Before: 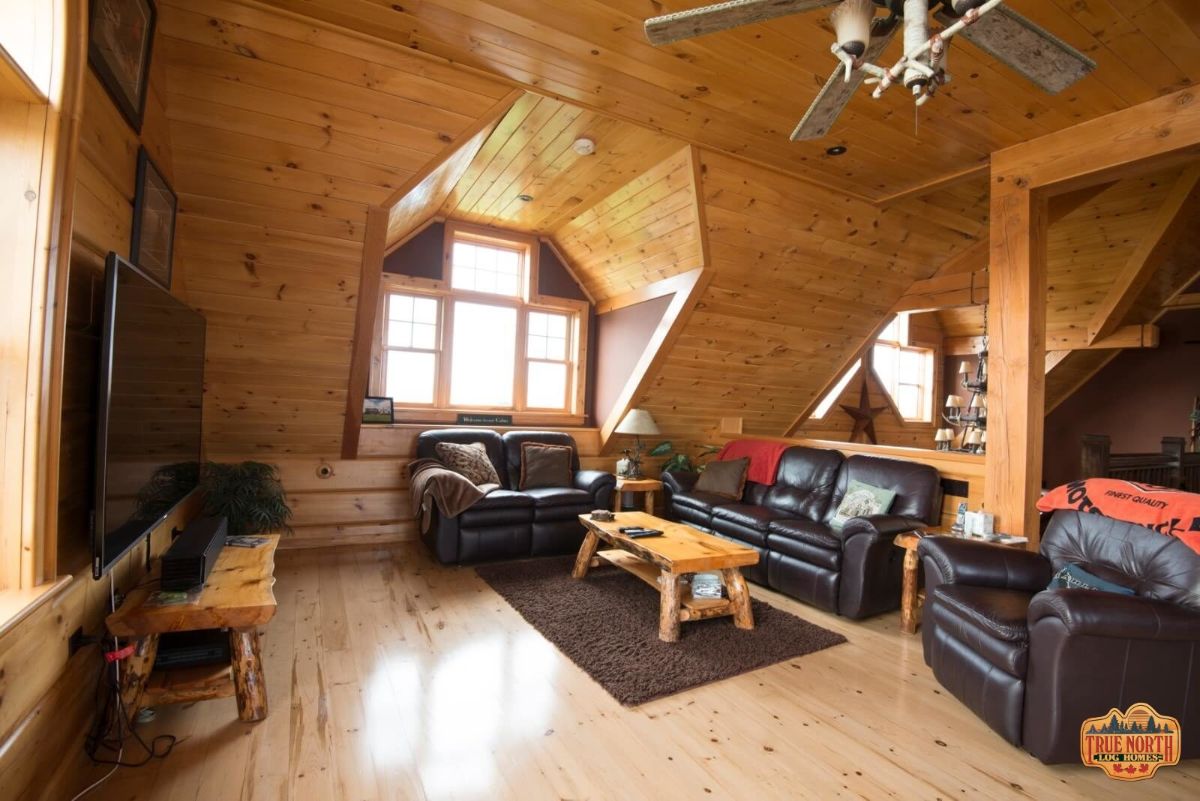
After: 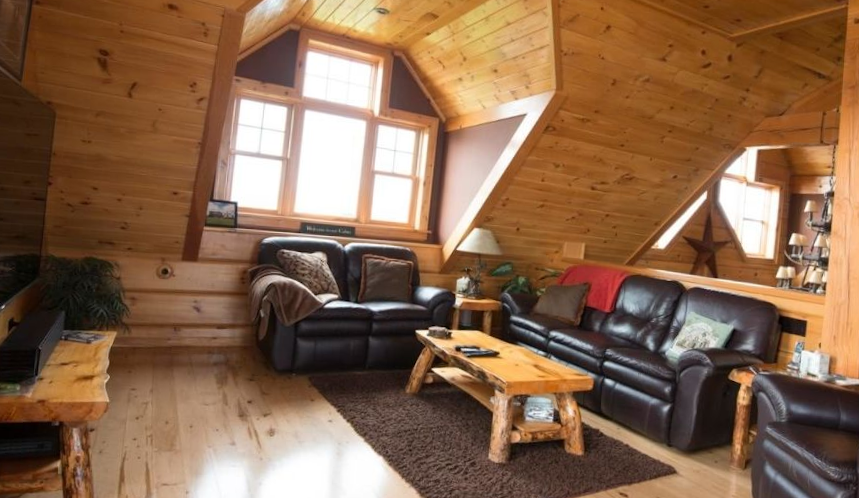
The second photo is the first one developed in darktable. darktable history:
crop and rotate: angle -3.46°, left 9.772%, top 20.445%, right 12.272%, bottom 11.8%
